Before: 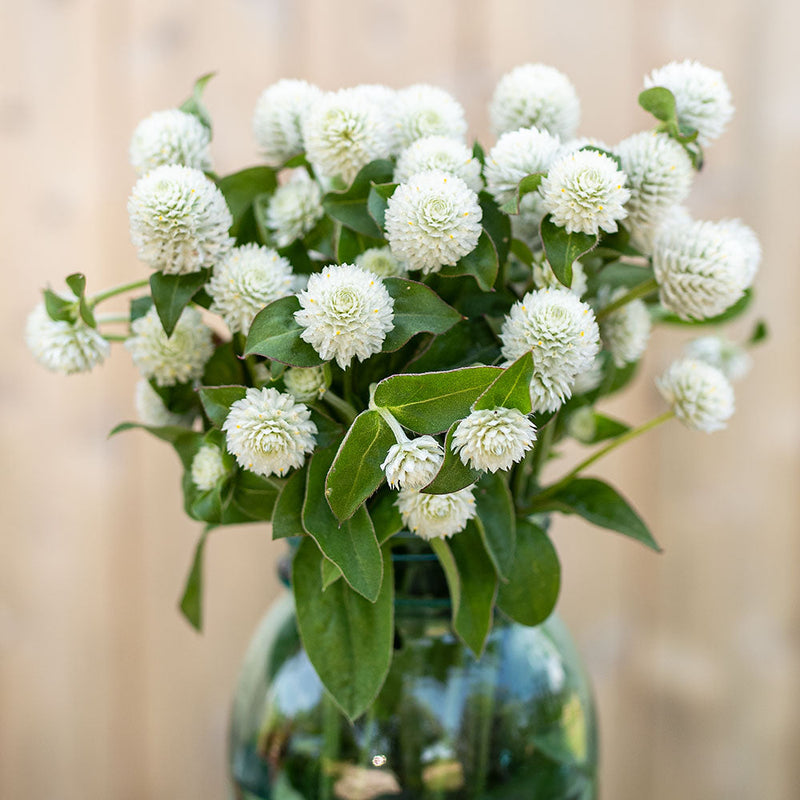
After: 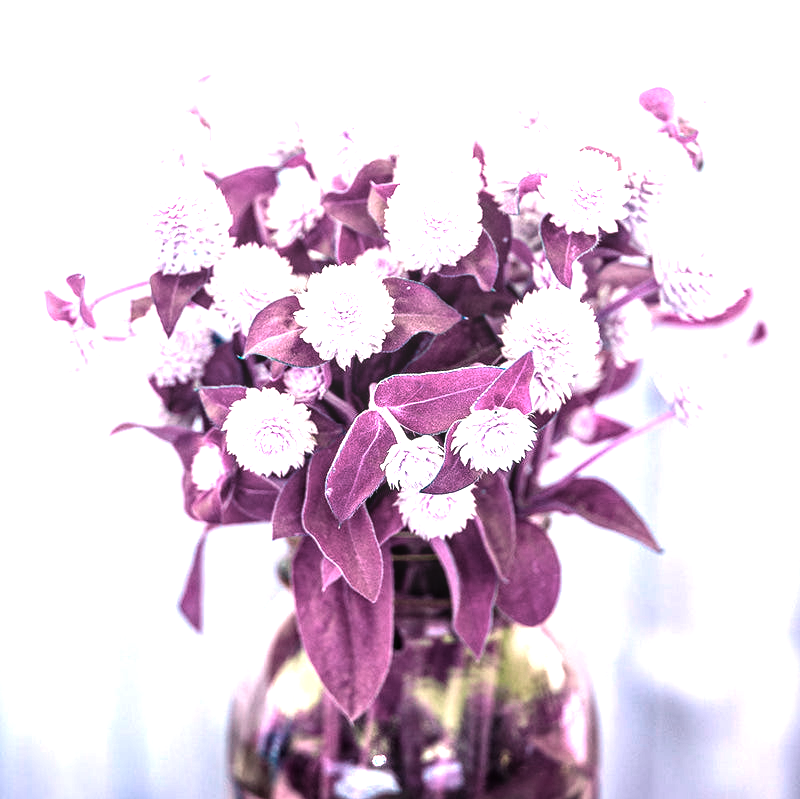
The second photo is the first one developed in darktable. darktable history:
color balance rgb: shadows lift › luminance -21.837%, shadows lift › chroma 6.539%, shadows lift › hue 268.96°, perceptual saturation grading › global saturation -0.001%, hue shift -148.81°, contrast 34.5%, saturation formula JzAzBz (2021)
exposure: black level correction 0, exposure 0.694 EV, compensate highlight preservation false
local contrast: on, module defaults
crop: bottom 0.071%
